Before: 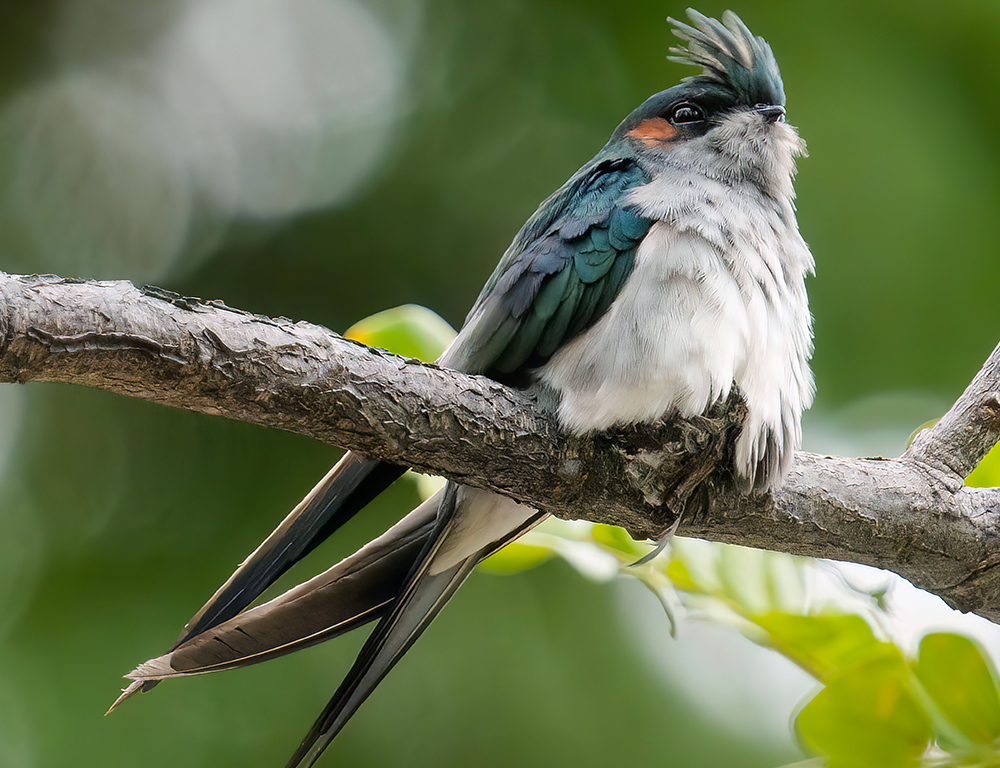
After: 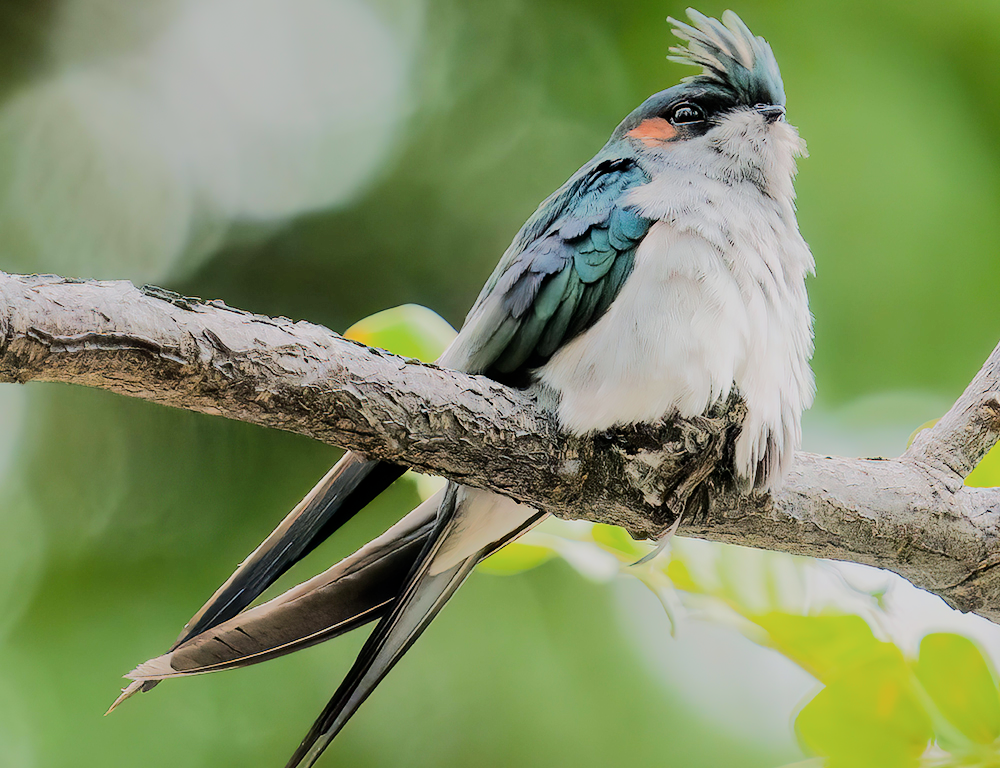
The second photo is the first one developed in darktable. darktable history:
tone equalizer: -7 EV 0.156 EV, -6 EV 0.626 EV, -5 EV 1.11 EV, -4 EV 1.37 EV, -3 EV 1.15 EV, -2 EV 0.6 EV, -1 EV 0.166 EV, edges refinement/feathering 500, mask exposure compensation -1.57 EV, preserve details no
color calibration: illuminant same as pipeline (D50), adaptation XYZ, x 0.346, y 0.358, temperature 5014.13 K
filmic rgb: middle gray luminance 18.38%, black relative exposure -10.44 EV, white relative exposure 3.4 EV, threshold 5.99 EV, target black luminance 0%, hardness 6, latitude 98.29%, contrast 0.84, shadows ↔ highlights balance 0.624%, enable highlight reconstruction true
